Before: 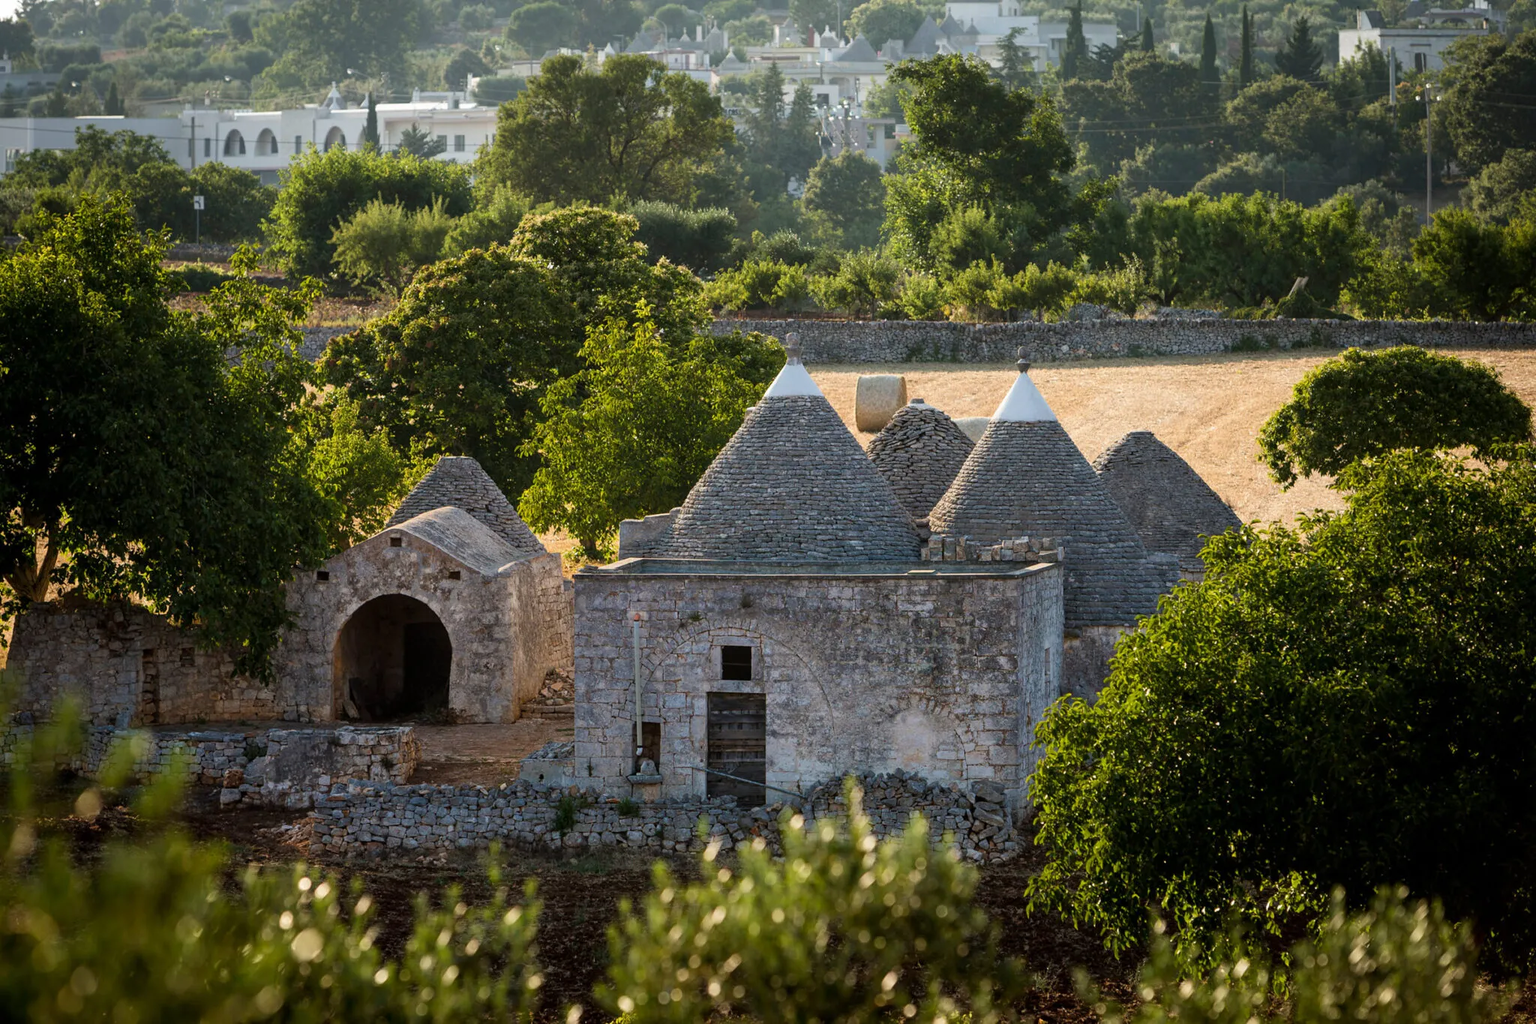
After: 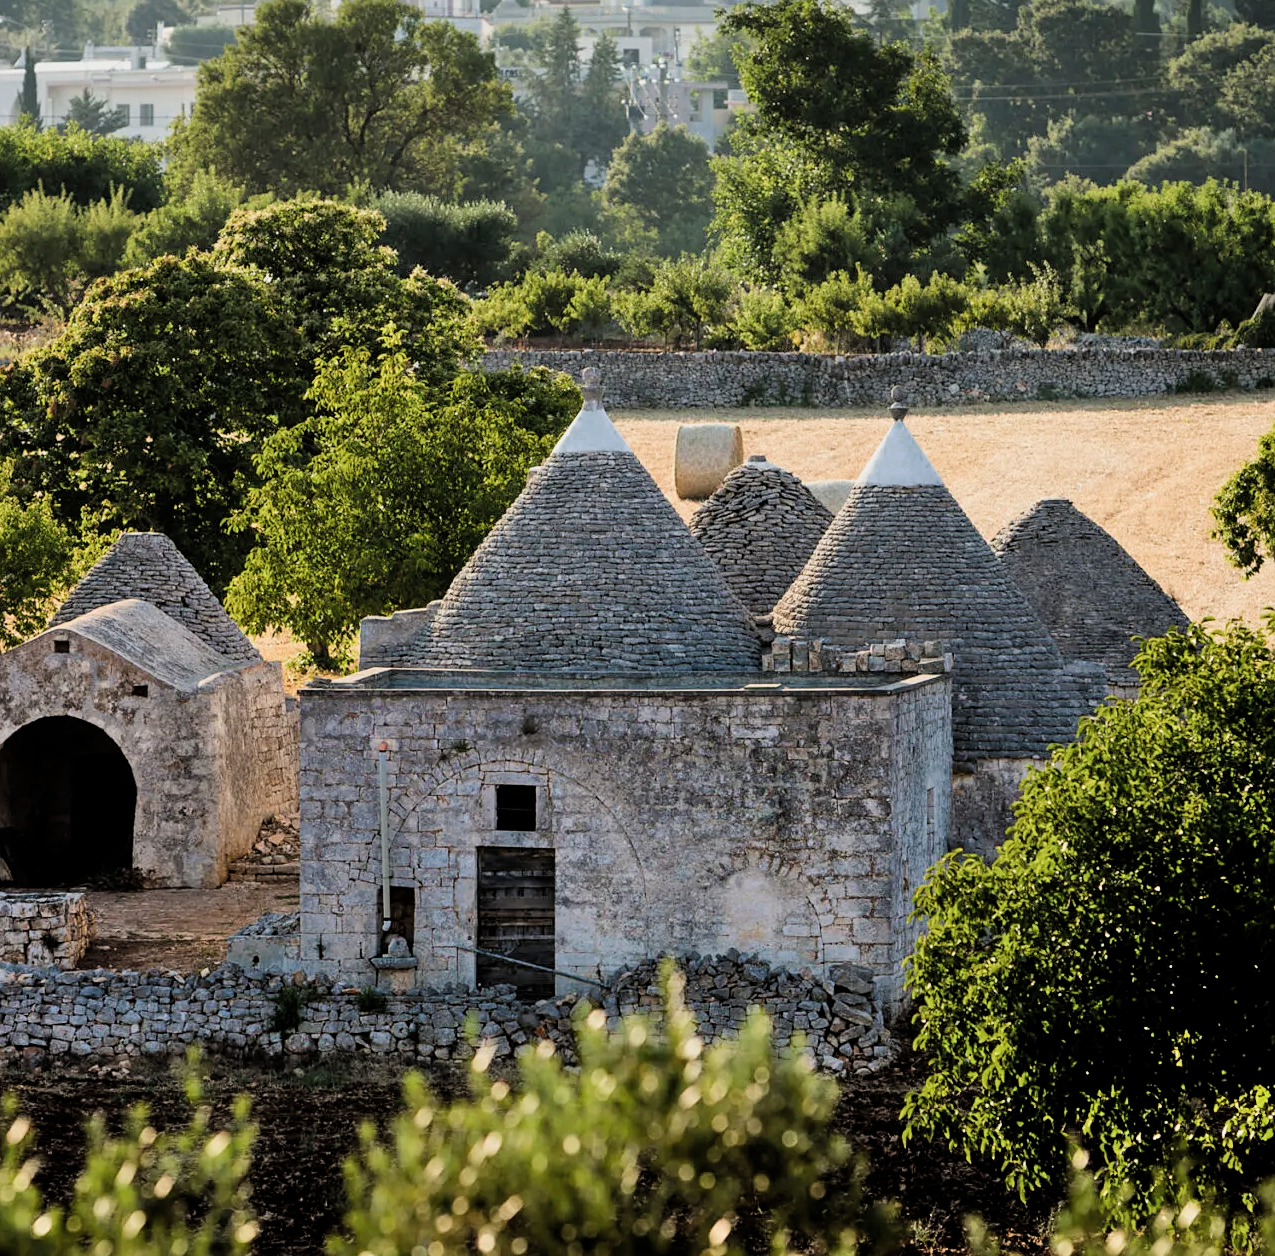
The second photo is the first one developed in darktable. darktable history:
color calibration: illuminant same as pipeline (D50), adaptation XYZ, x 0.346, y 0.359, temperature 5008.5 K
color zones: curves: ch0 [(0.25, 0.5) (0.636, 0.25) (0.75, 0.5)]
exposure: exposure 0.995 EV, compensate highlight preservation false
sharpen: amount 0.201
crop and rotate: left 22.771%, top 5.633%, right 14.93%, bottom 2.322%
shadows and highlights: soften with gaussian
filmic rgb: middle gray luminance 28.91%, black relative exposure -10.28 EV, white relative exposure 5.5 EV, target black luminance 0%, hardness 3.95, latitude 2.23%, contrast 1.121, highlights saturation mix 6.26%, shadows ↔ highlights balance 15.86%, add noise in highlights 0, color science v3 (2019), use custom middle-gray values true, contrast in highlights soft
